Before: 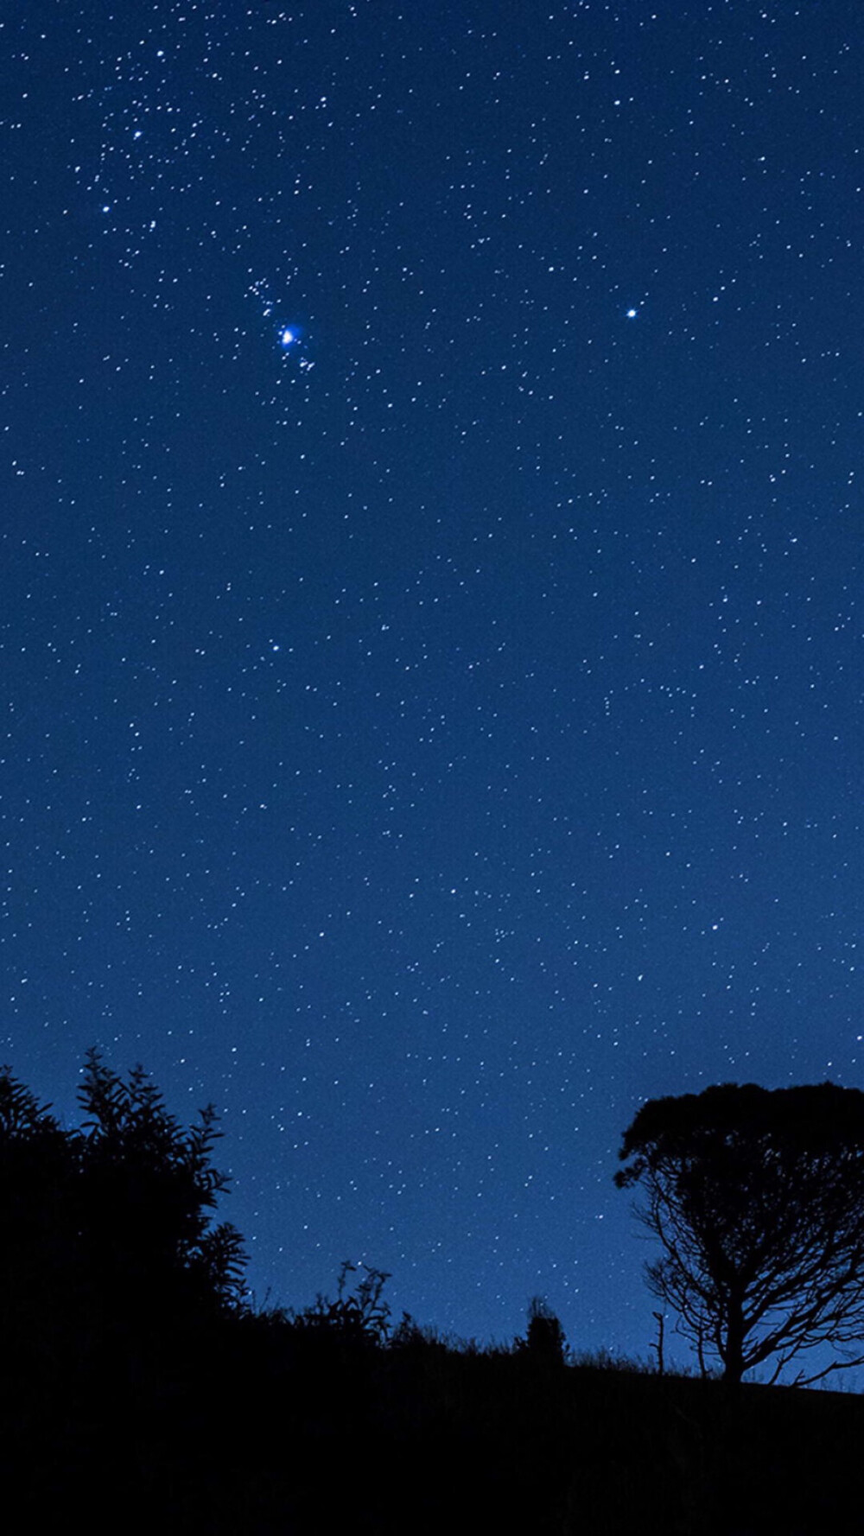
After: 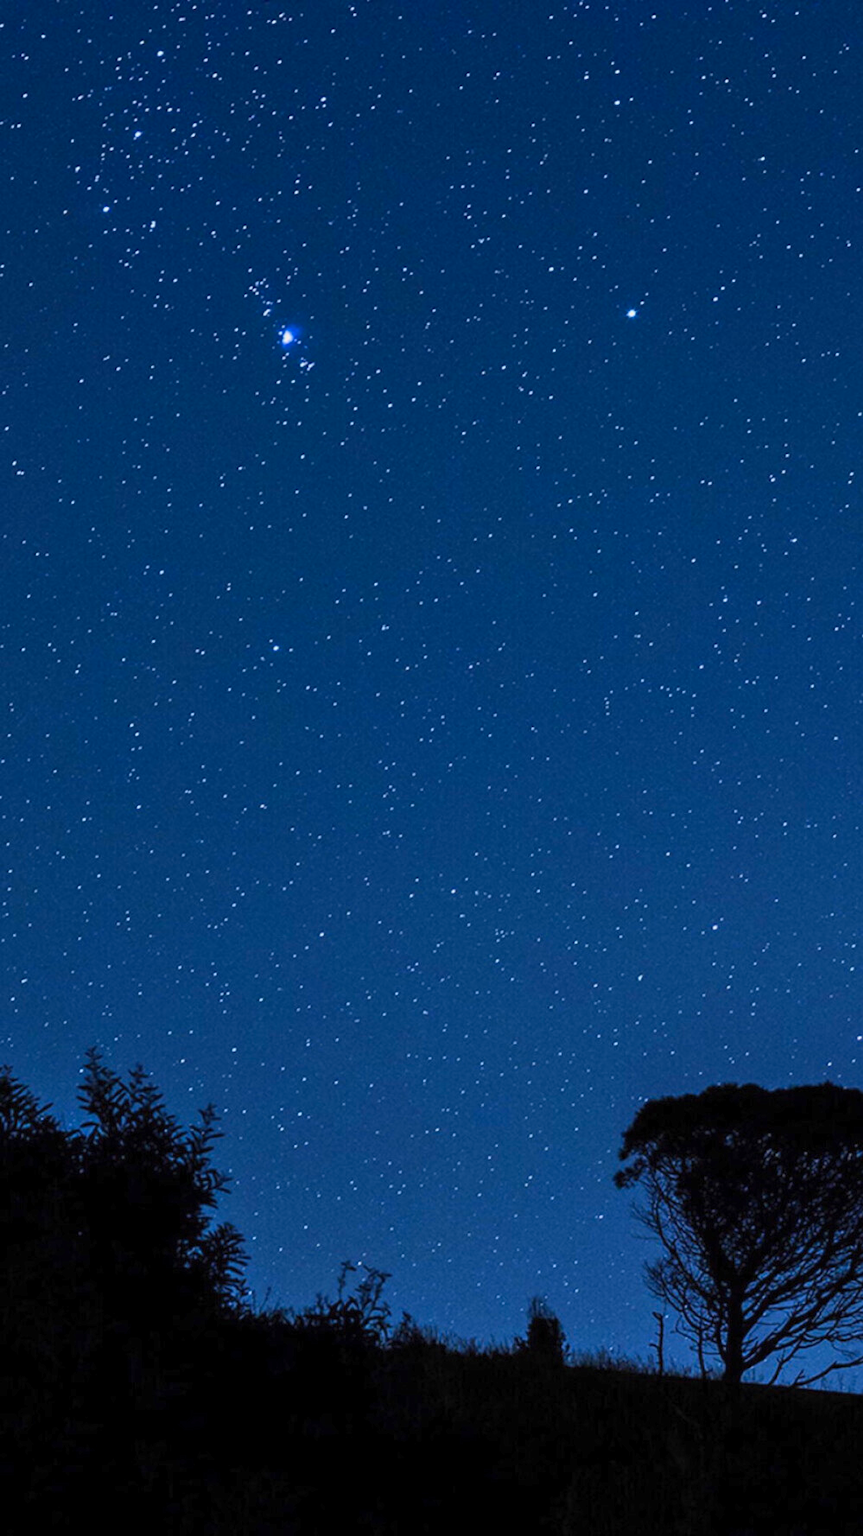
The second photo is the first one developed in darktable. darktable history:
contrast brightness saturation: contrast 0.196, brightness 0.17, saturation 0.216
tone equalizer: -8 EV 0.215 EV, -7 EV 0.417 EV, -6 EV 0.414 EV, -5 EV 0.246 EV, -3 EV -0.257 EV, -2 EV -0.427 EV, -1 EV -0.399 EV, +0 EV -0.249 EV
